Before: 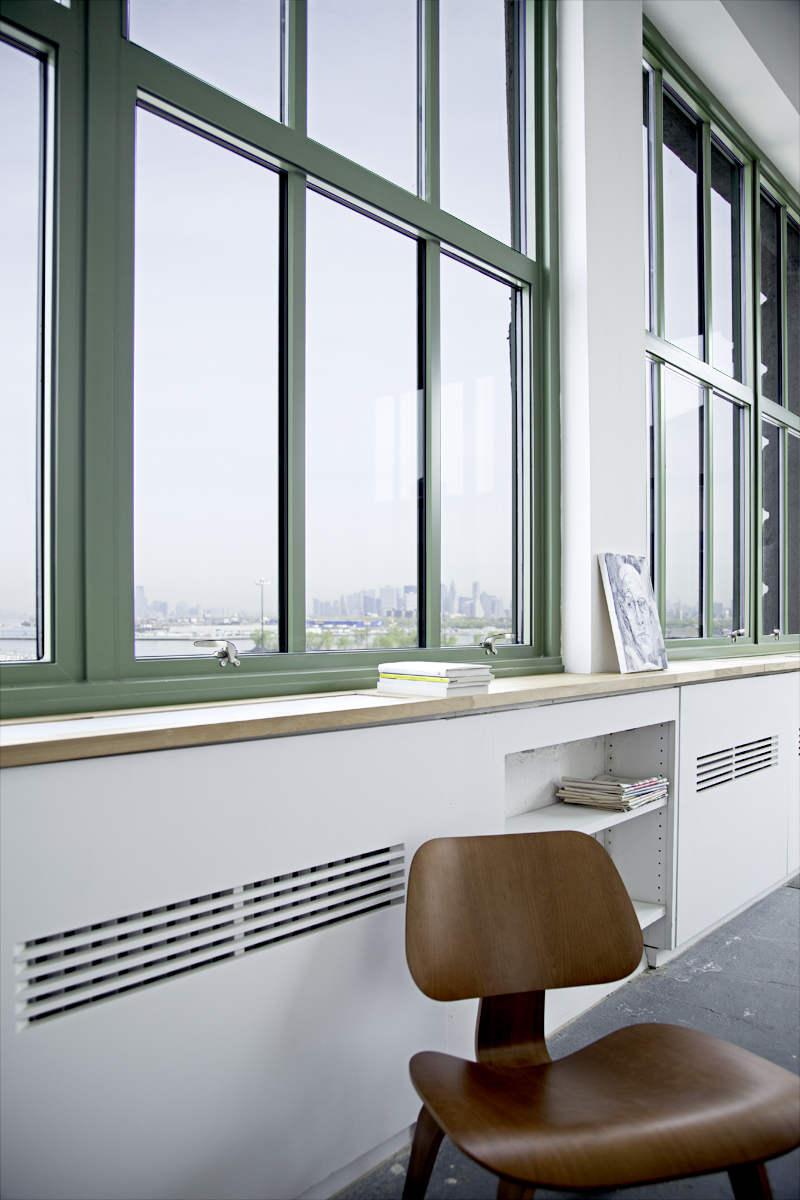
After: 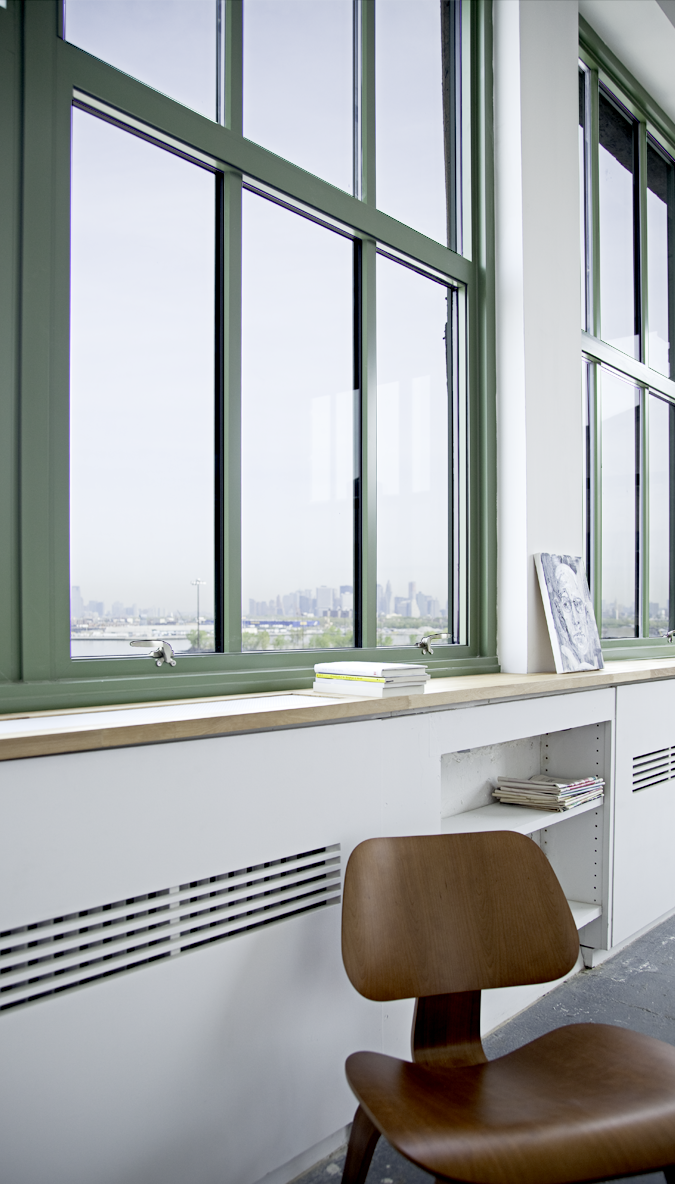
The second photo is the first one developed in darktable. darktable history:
crop: left 8.026%, right 7.374%
